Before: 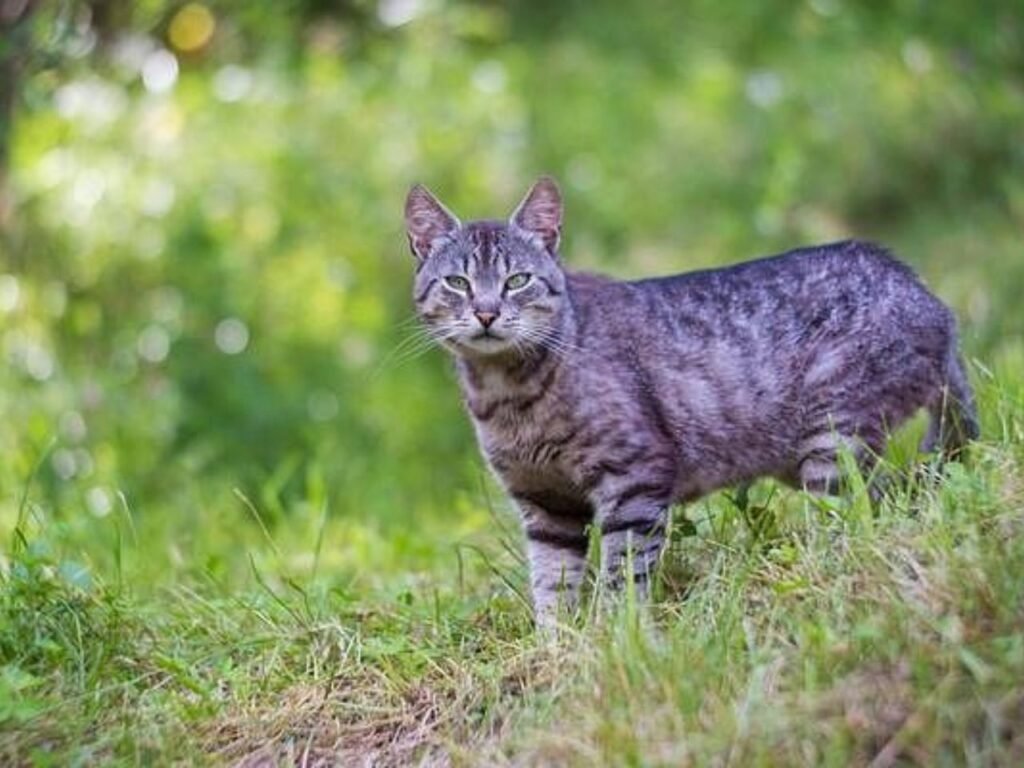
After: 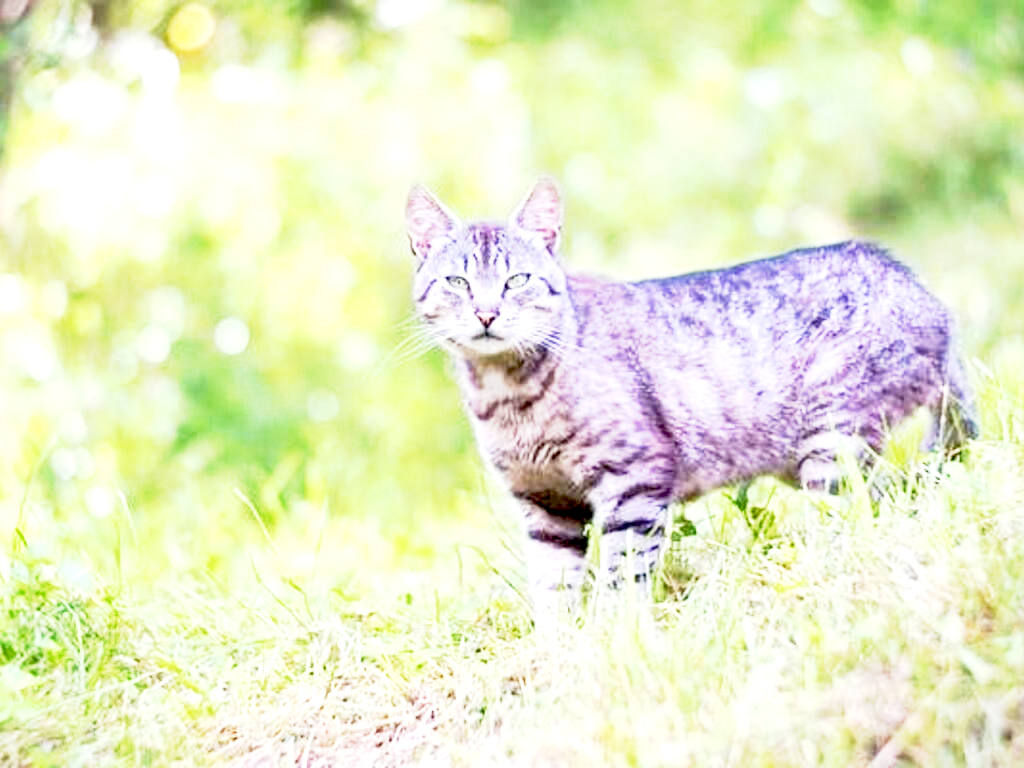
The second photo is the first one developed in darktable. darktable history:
base curve: curves: ch0 [(0, 0) (0.088, 0.125) (0.176, 0.251) (0.354, 0.501) (0.613, 0.749) (1, 0.877)], preserve colors none
exposure: black level correction 0.005, exposure 2.084 EV, compensate highlight preservation false
